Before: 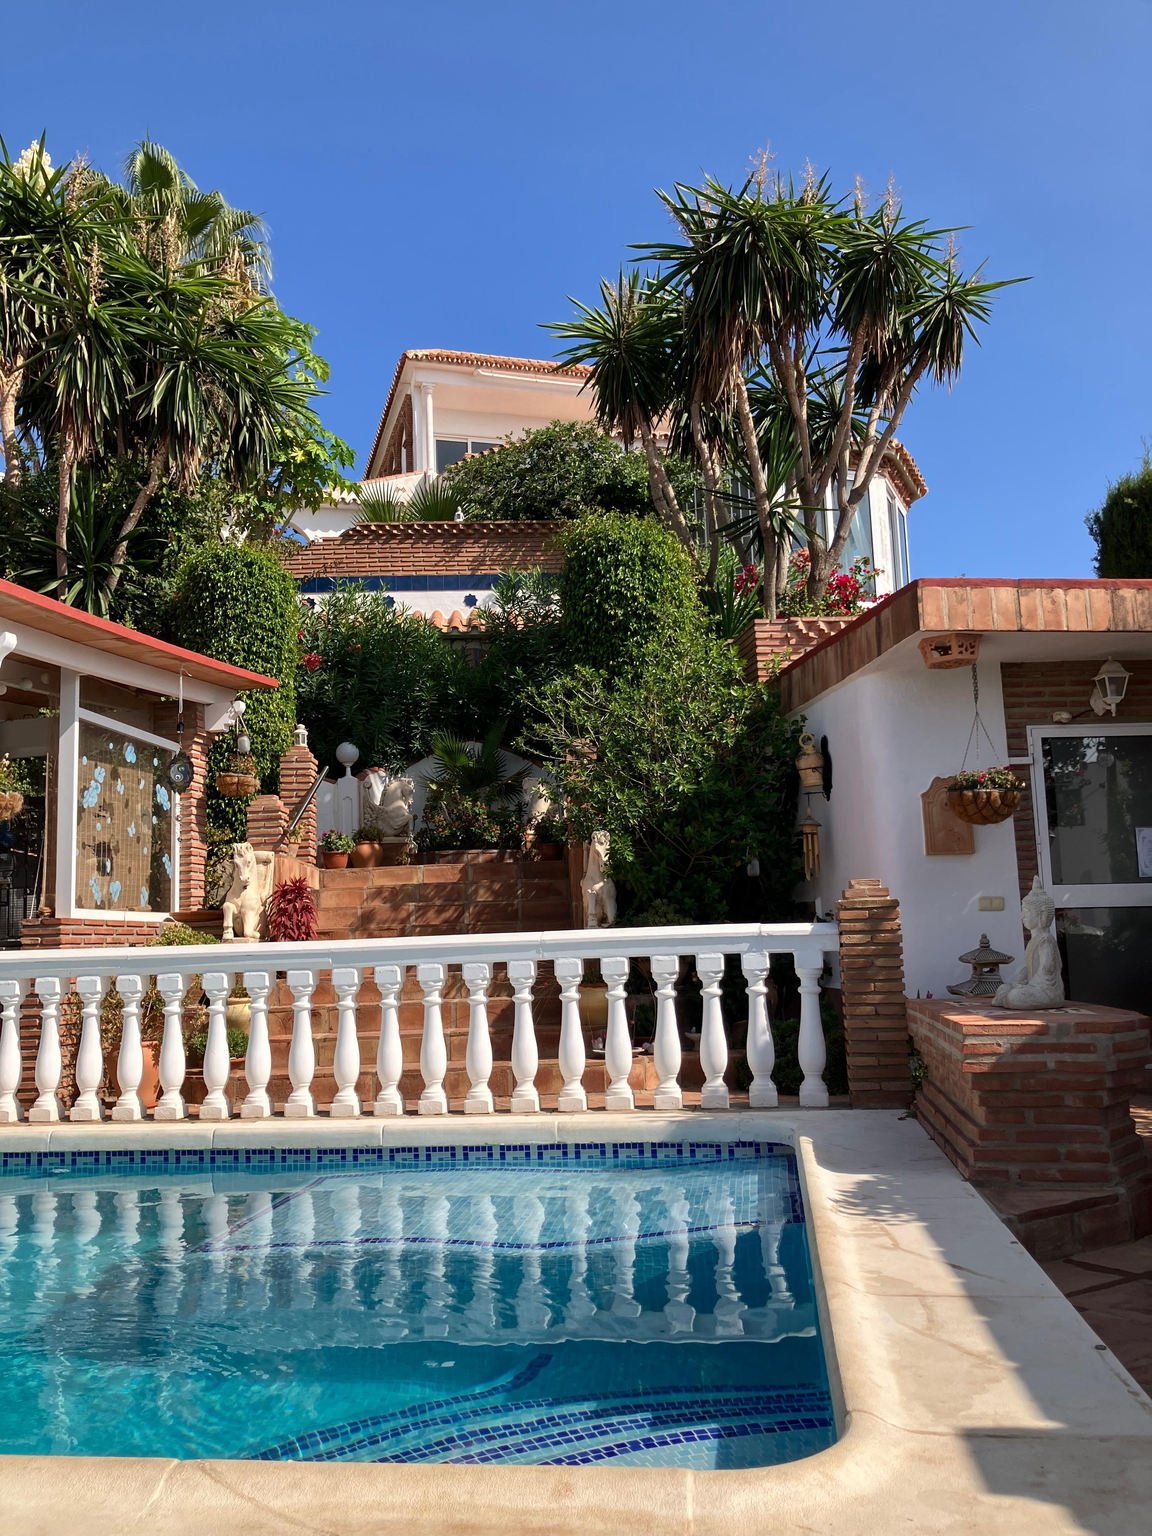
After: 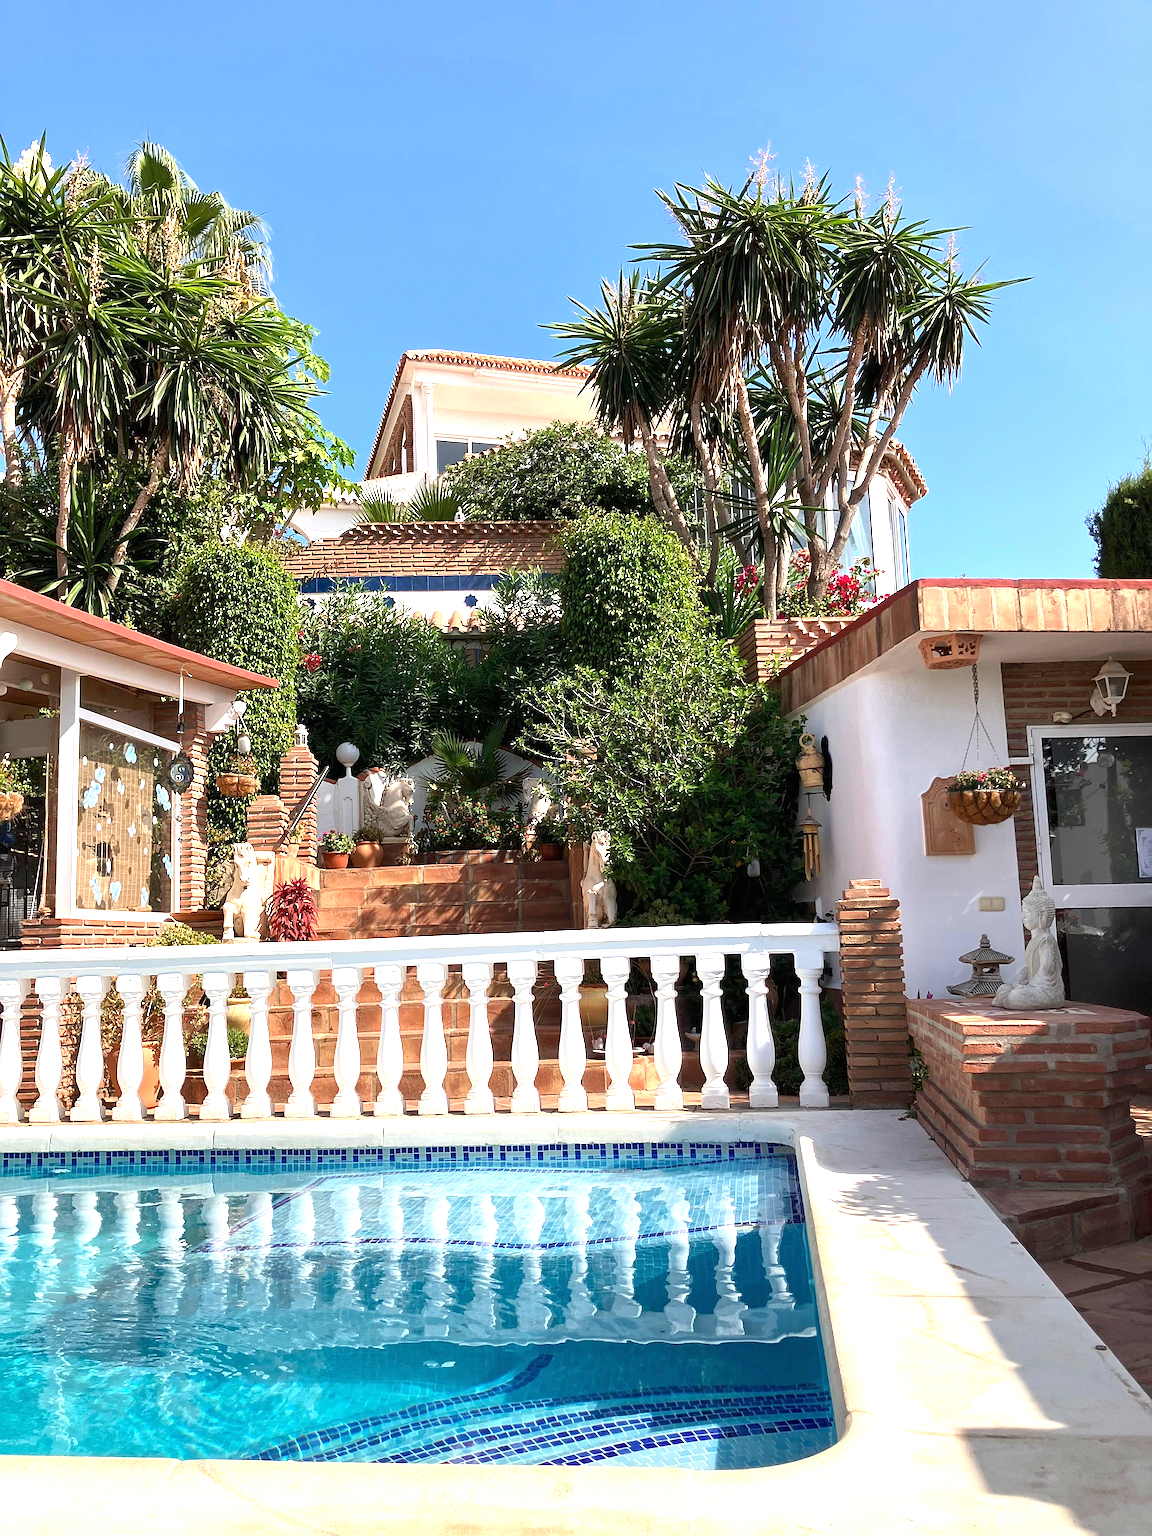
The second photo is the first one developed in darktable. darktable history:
sharpen: on, module defaults
exposure: black level correction 0, exposure 1.192 EV, compensate highlight preservation false
